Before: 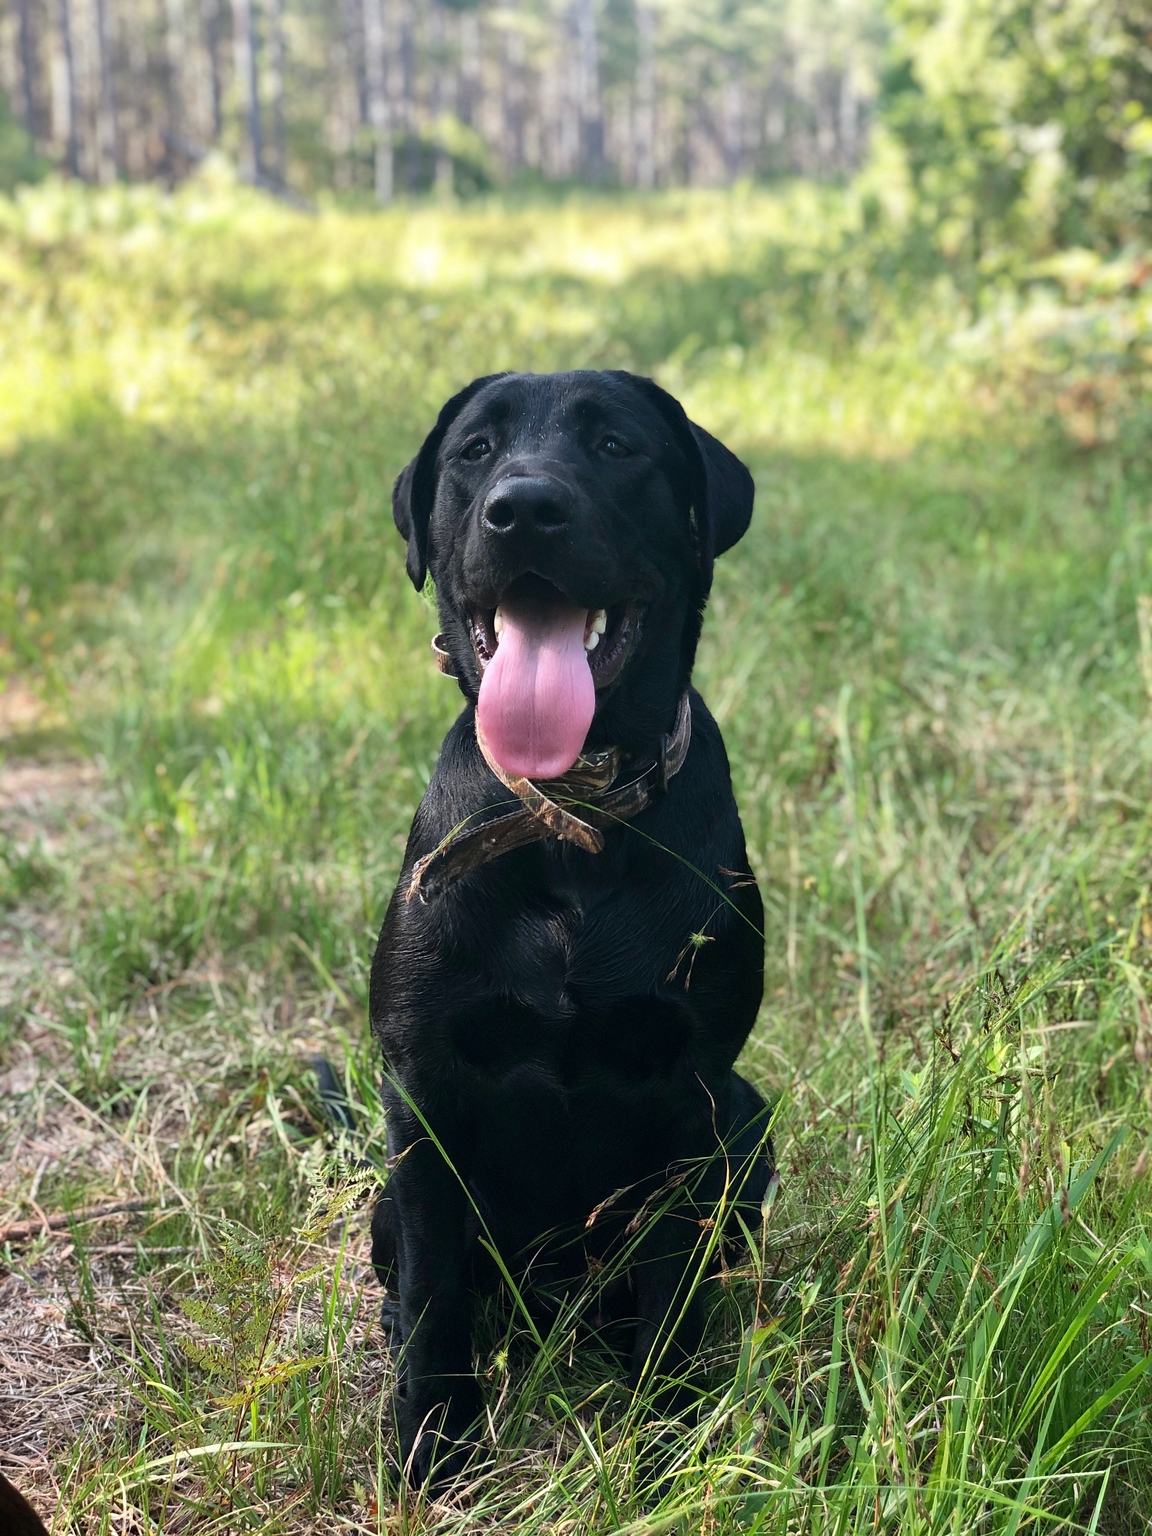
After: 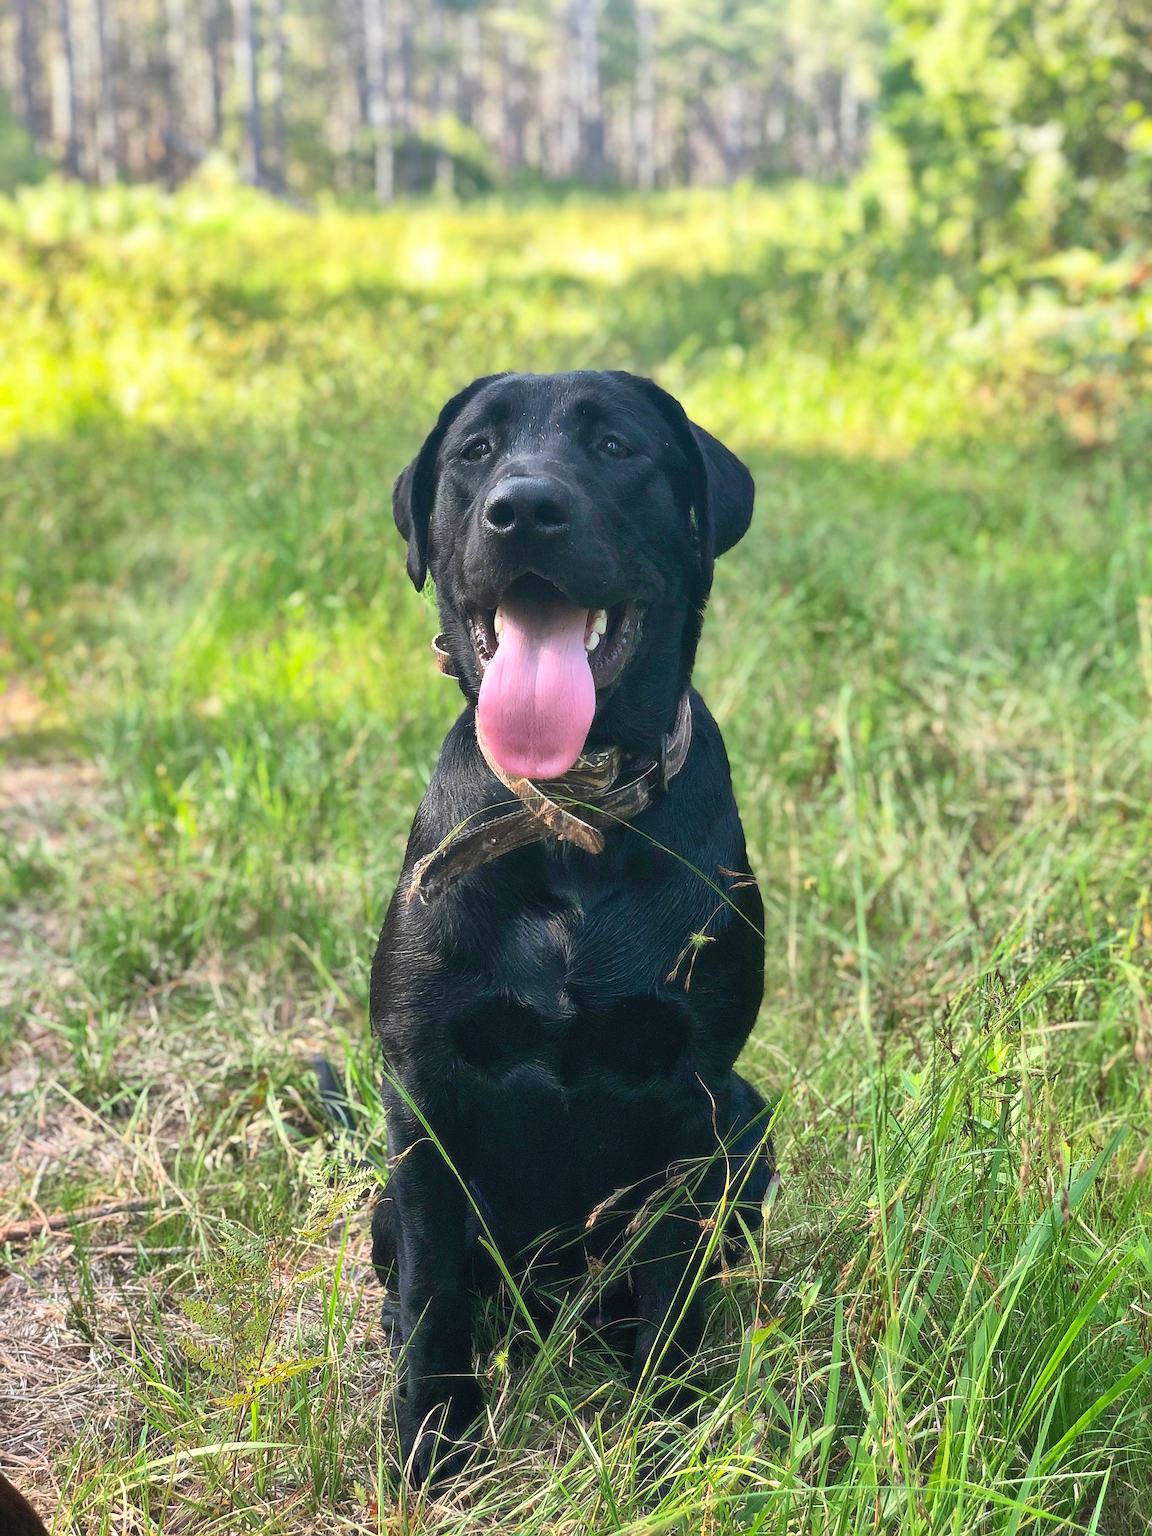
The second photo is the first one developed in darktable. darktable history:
contrast brightness saturation: contrast 0.2, brightness 0.163, saturation 0.217
sharpen: on, module defaults
haze removal: strength -0.106, adaptive false
shadows and highlights: on, module defaults
